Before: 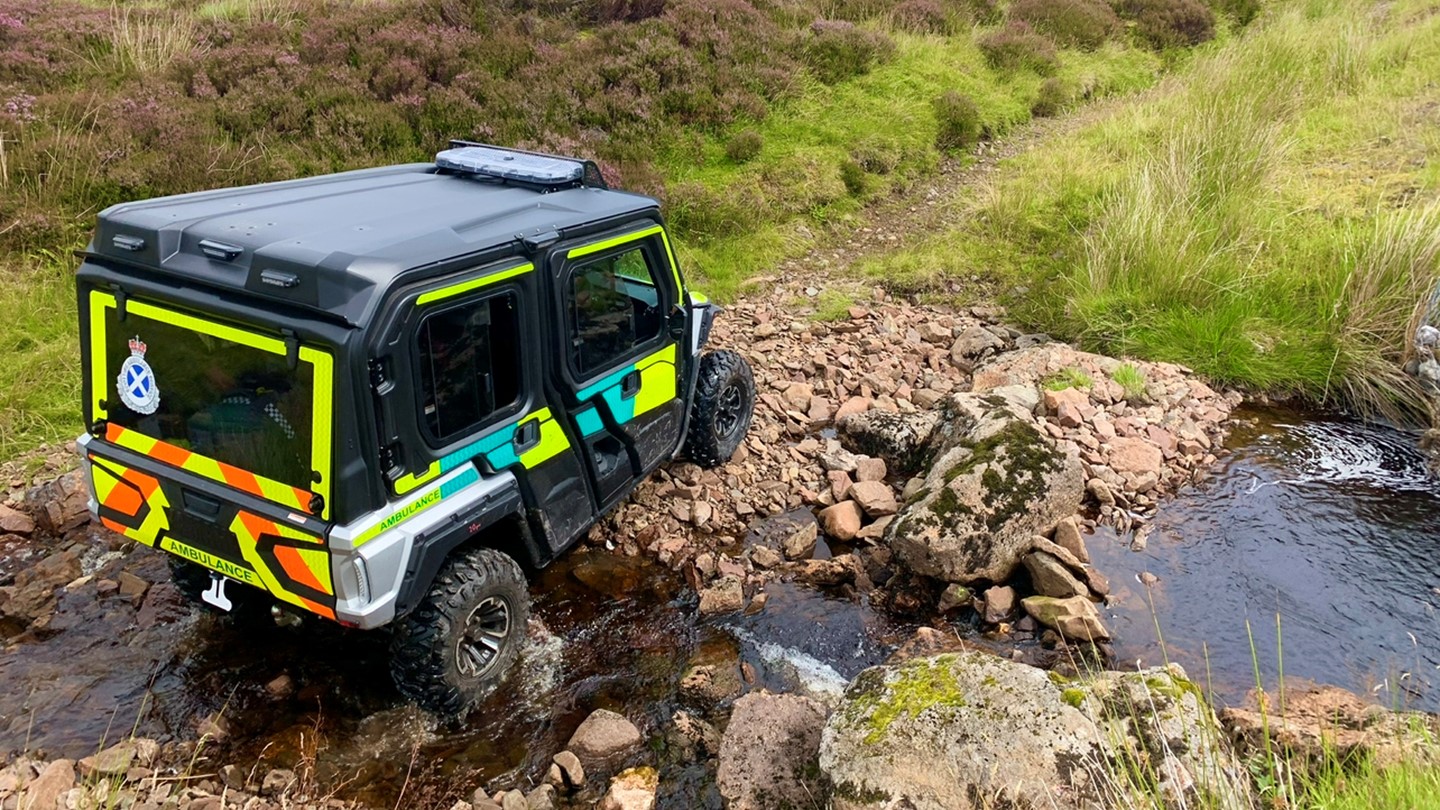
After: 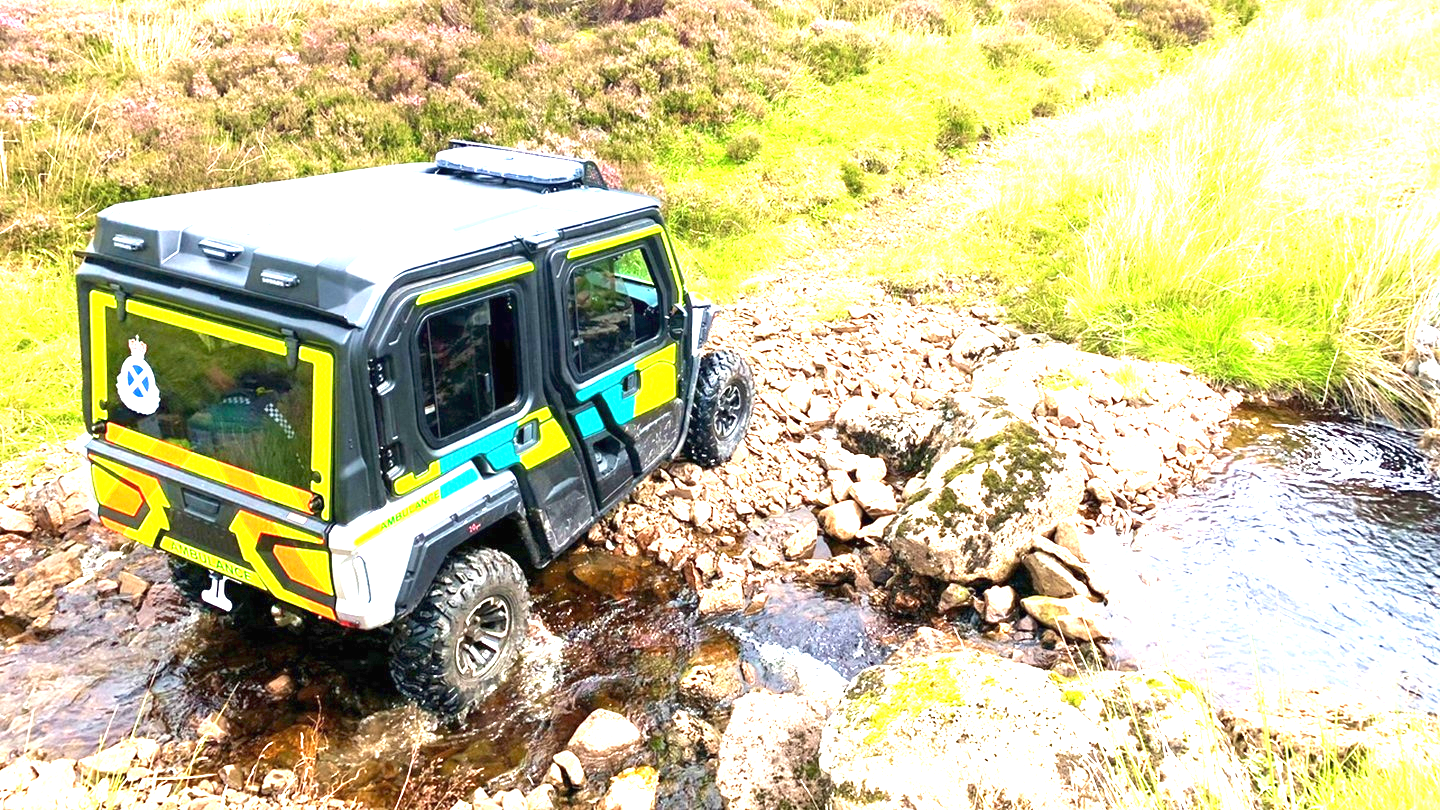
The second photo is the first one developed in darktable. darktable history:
exposure: black level correction 0, exposure 2.381 EV, compensate highlight preservation false
